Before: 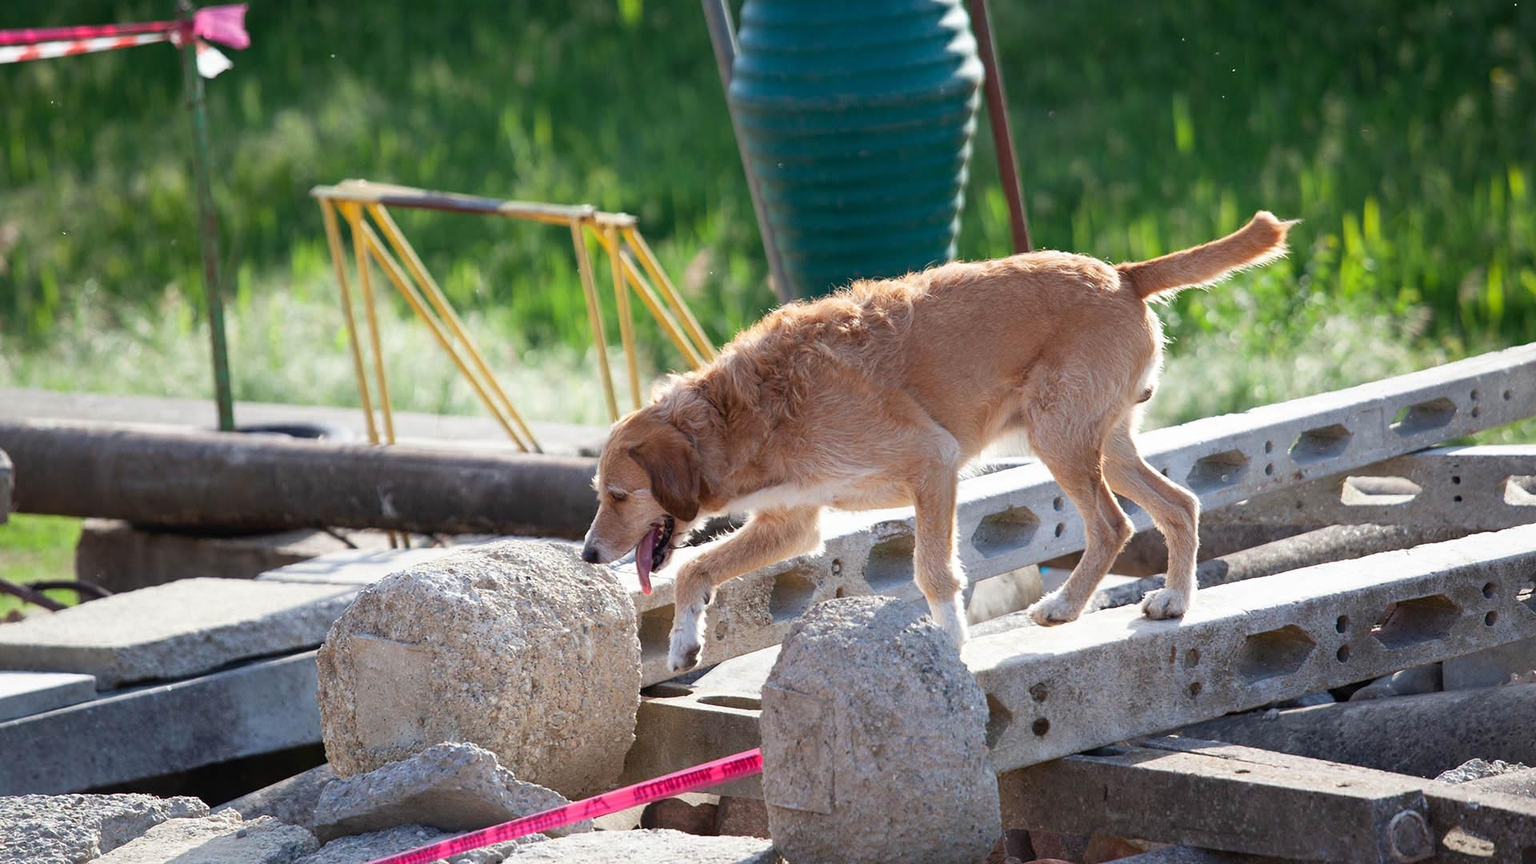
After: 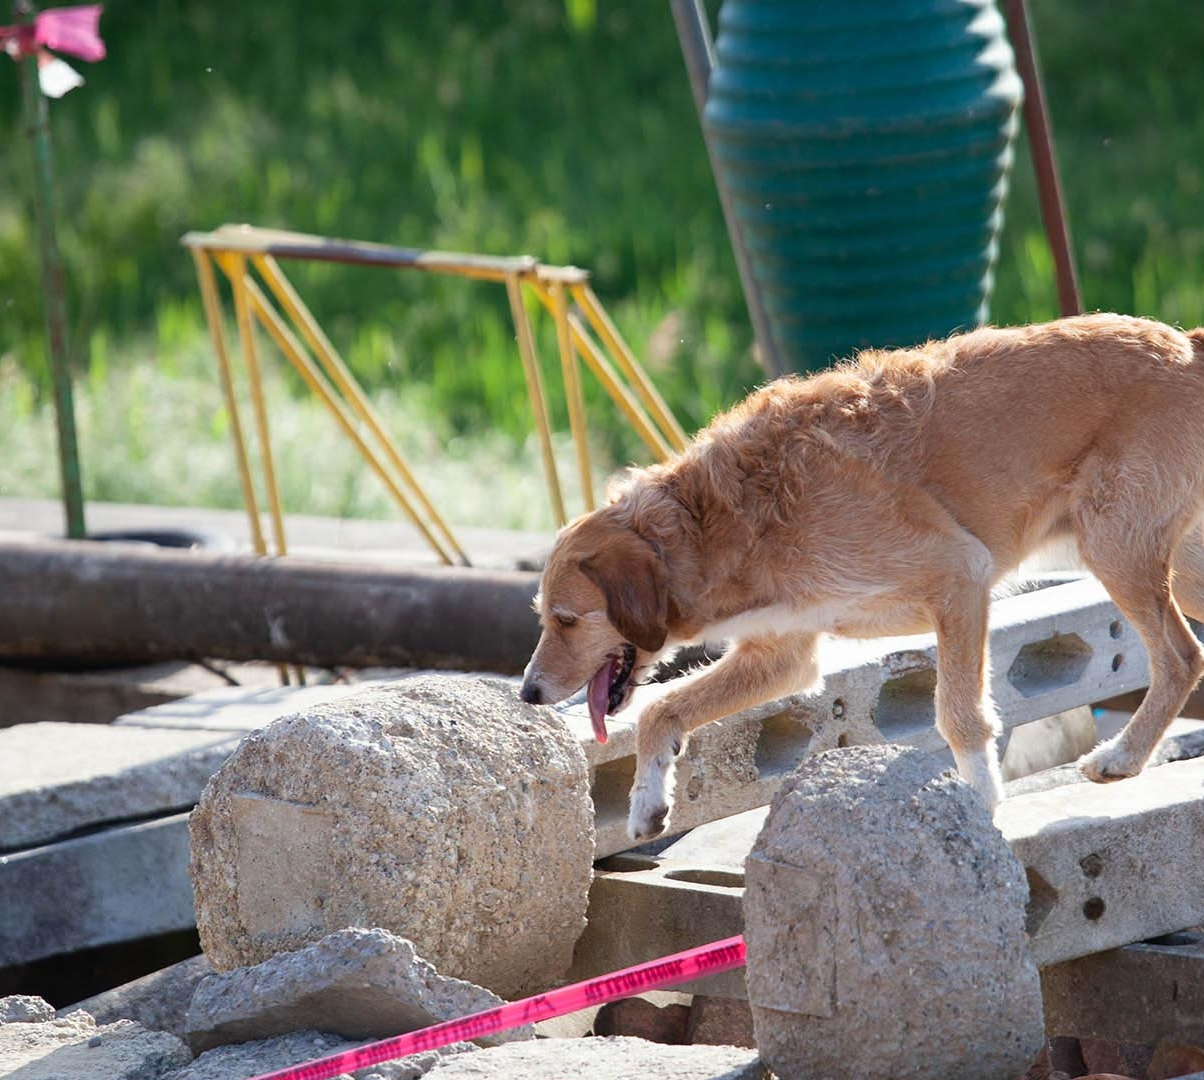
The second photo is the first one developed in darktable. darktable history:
crop: left 10.832%, right 26.439%
